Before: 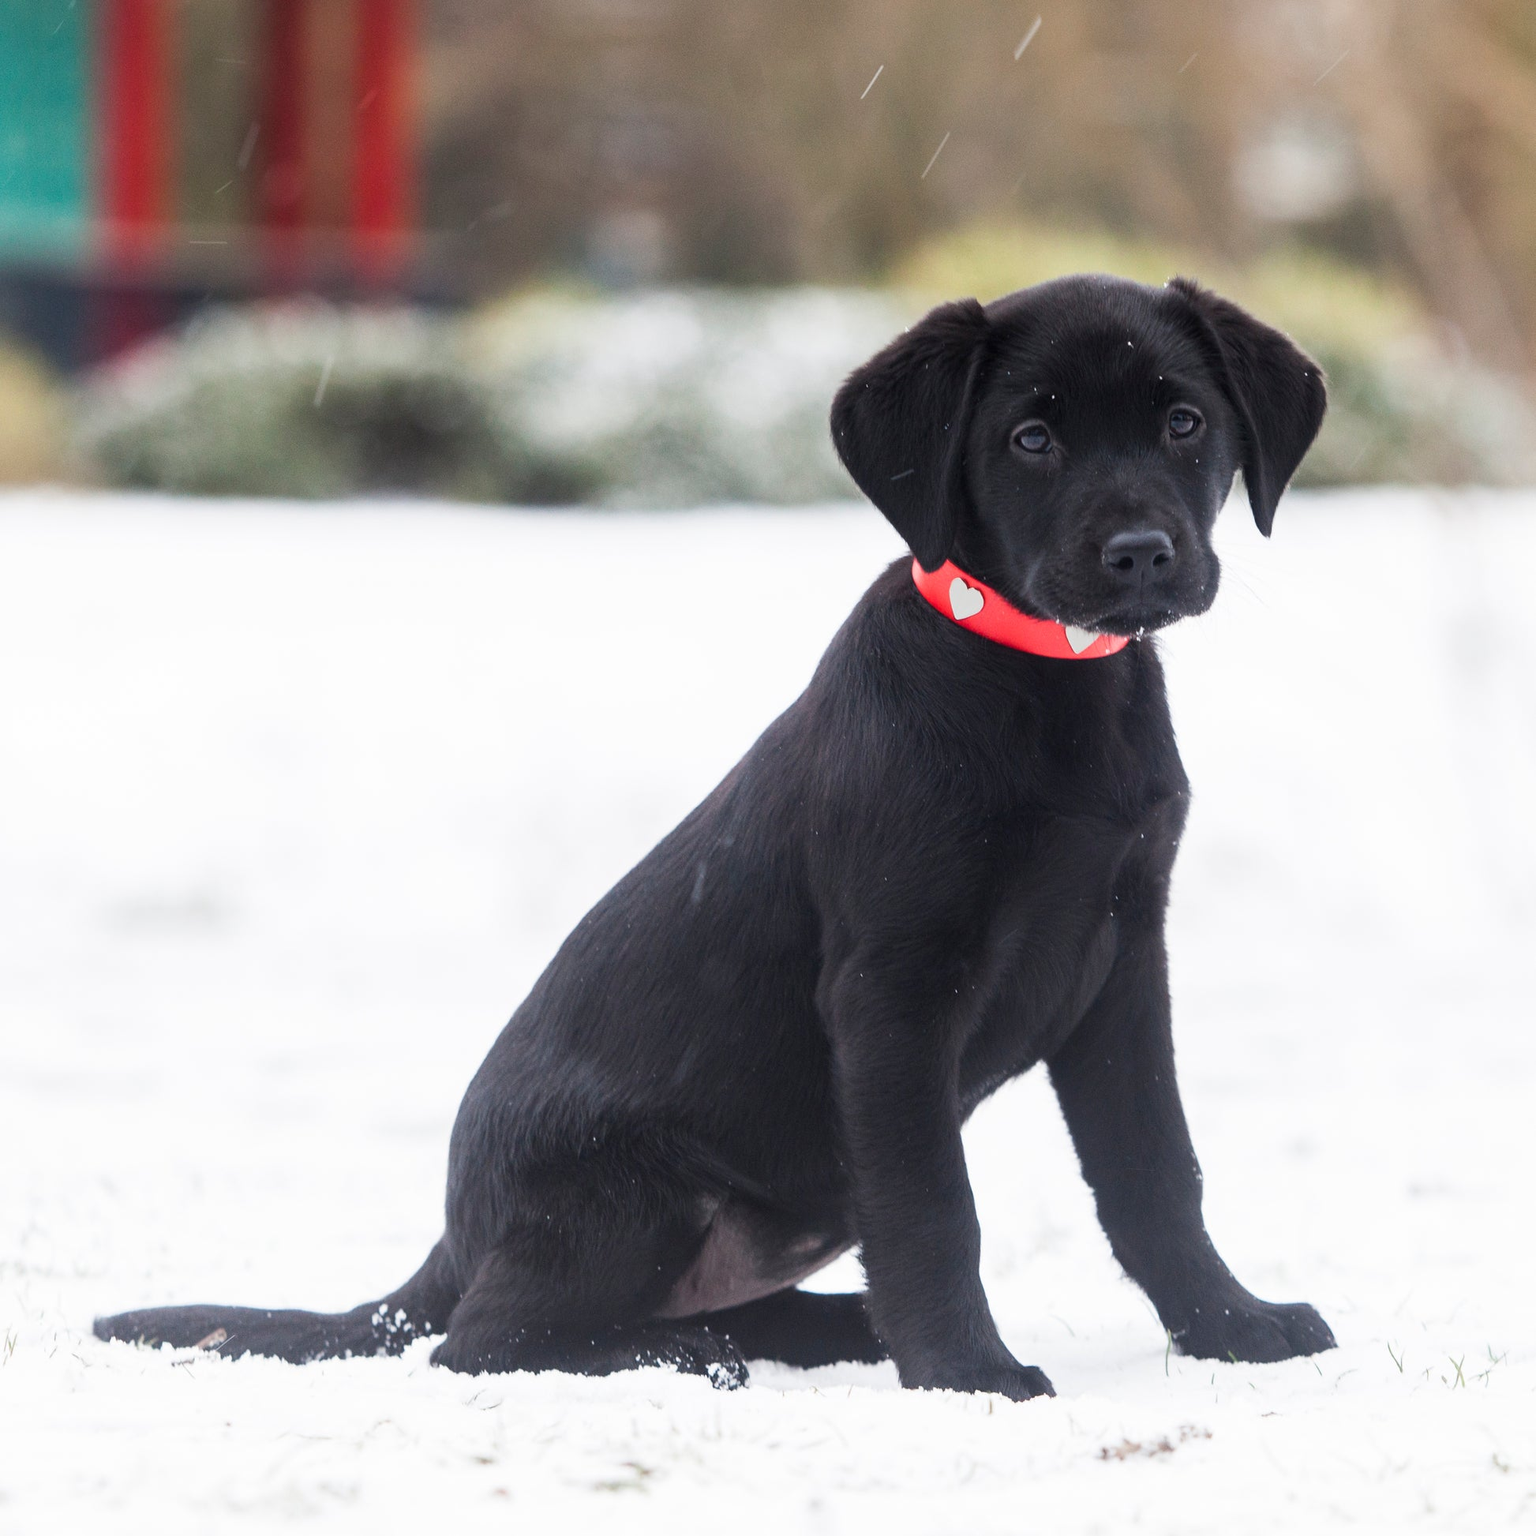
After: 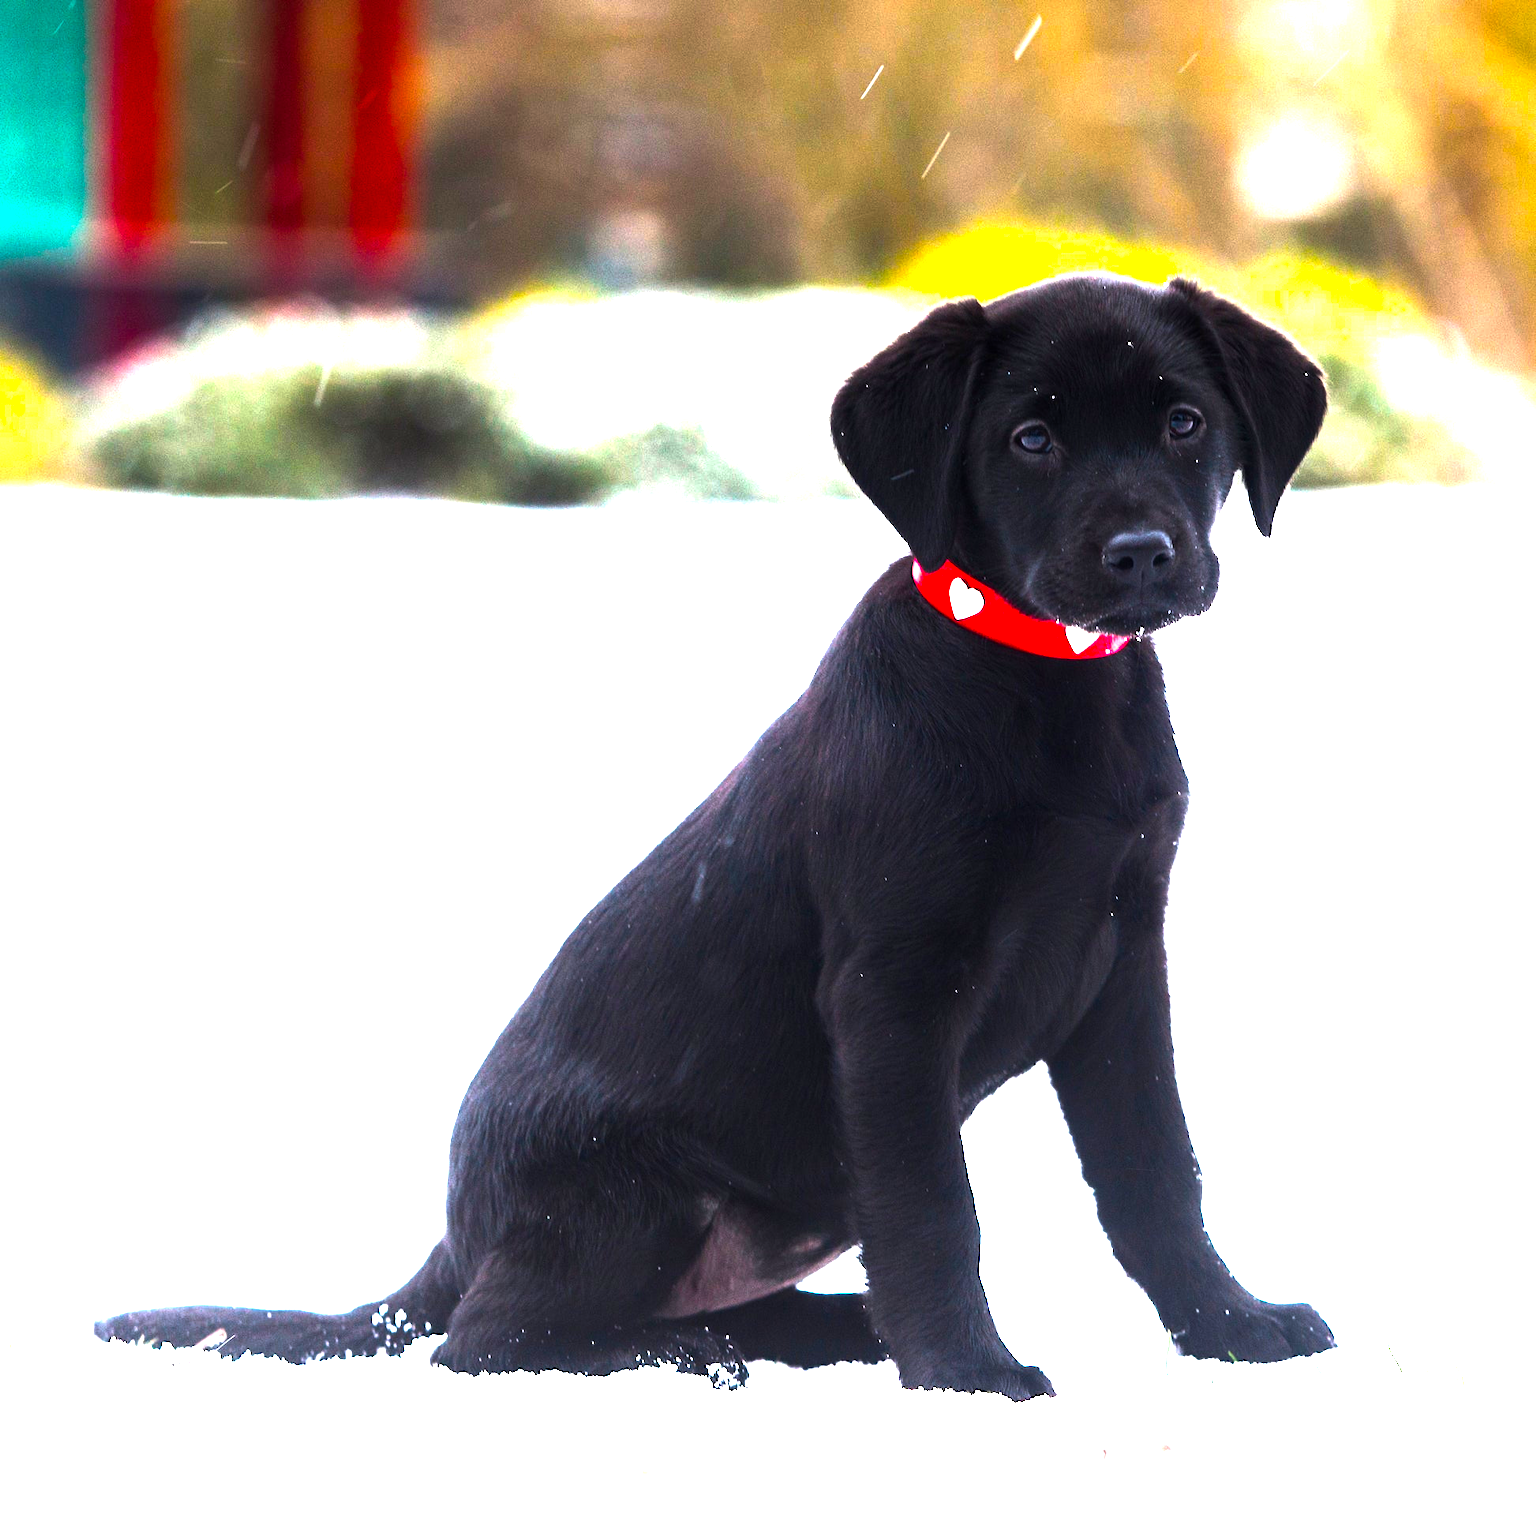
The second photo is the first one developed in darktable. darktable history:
color balance rgb: linear chroma grading › shadows -30%, linear chroma grading › global chroma 35%, perceptual saturation grading › global saturation 75%, perceptual saturation grading › shadows -30%, perceptual brilliance grading › highlights 75%, perceptual brilliance grading › shadows -30%, global vibrance 35%
exposure: compensate highlight preservation false
